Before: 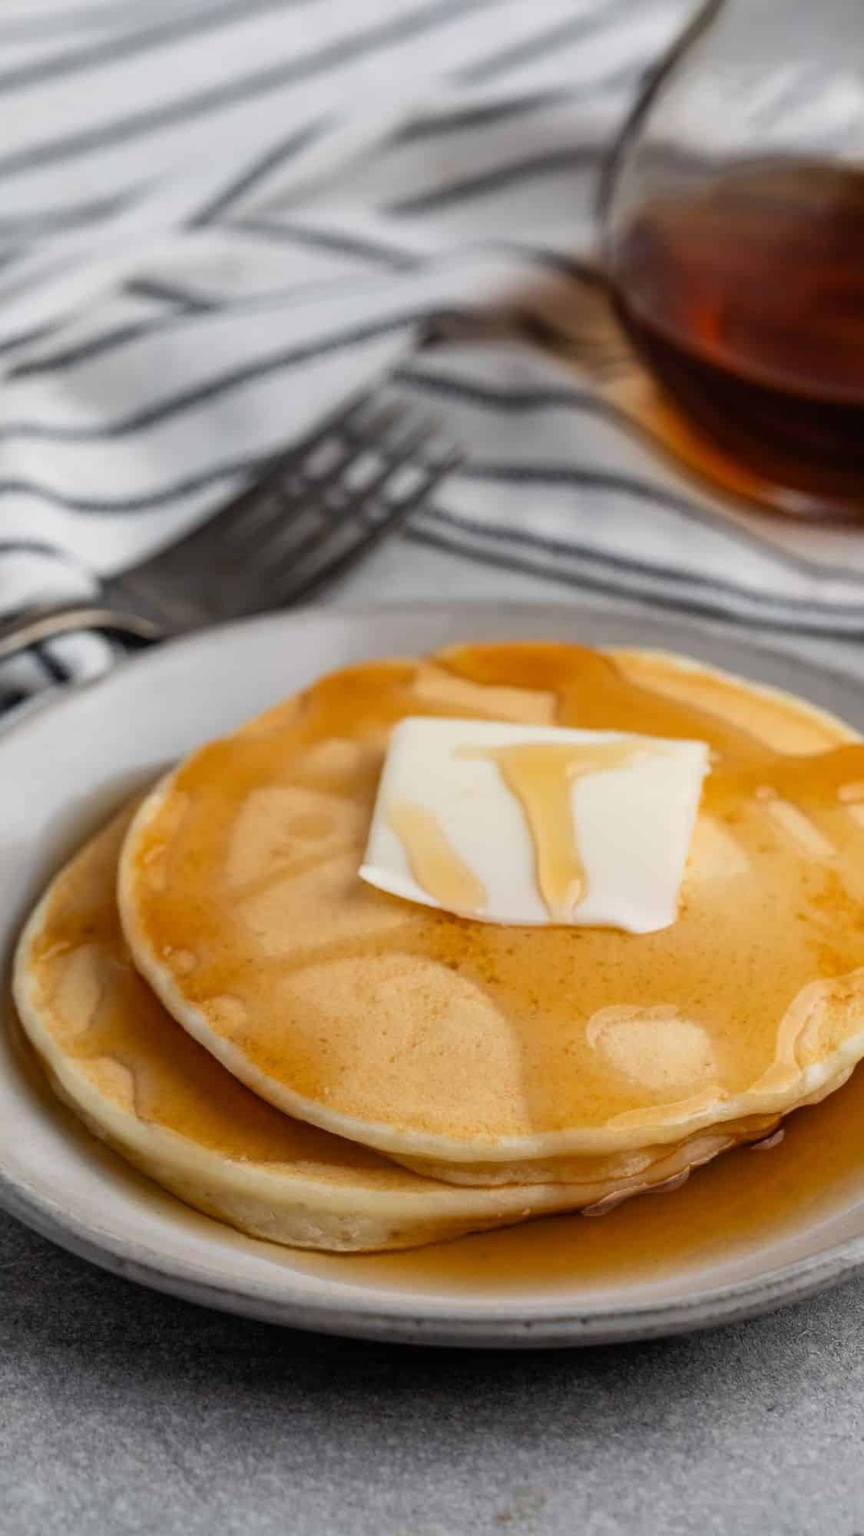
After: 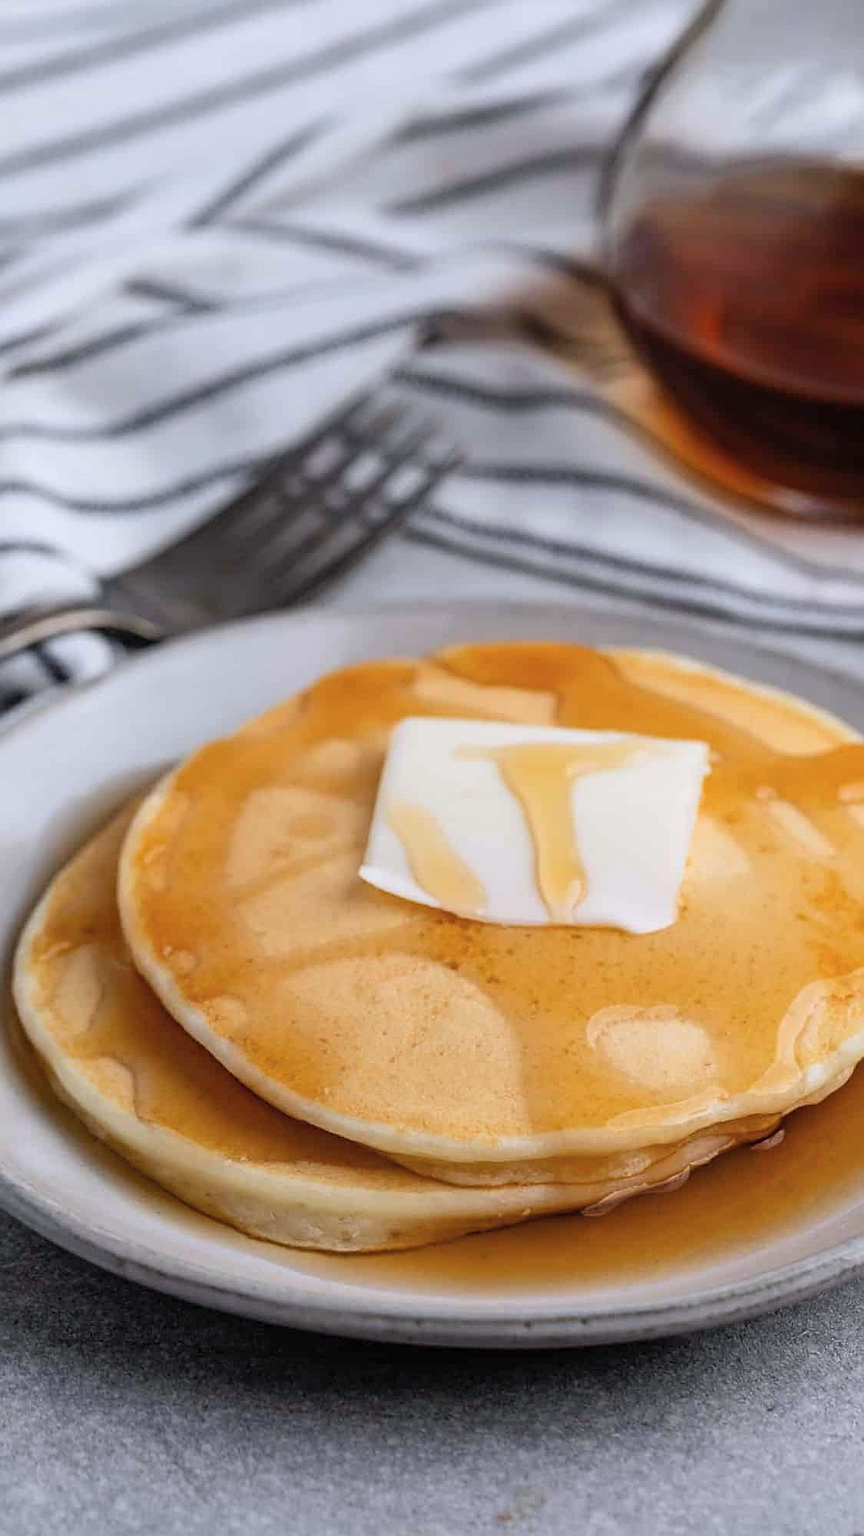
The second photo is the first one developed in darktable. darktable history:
sharpen: on, module defaults
contrast brightness saturation: contrast 0.05, brightness 0.06, saturation 0.01
color calibration: illuminant as shot in camera, x 0.358, y 0.373, temperature 4628.91 K
